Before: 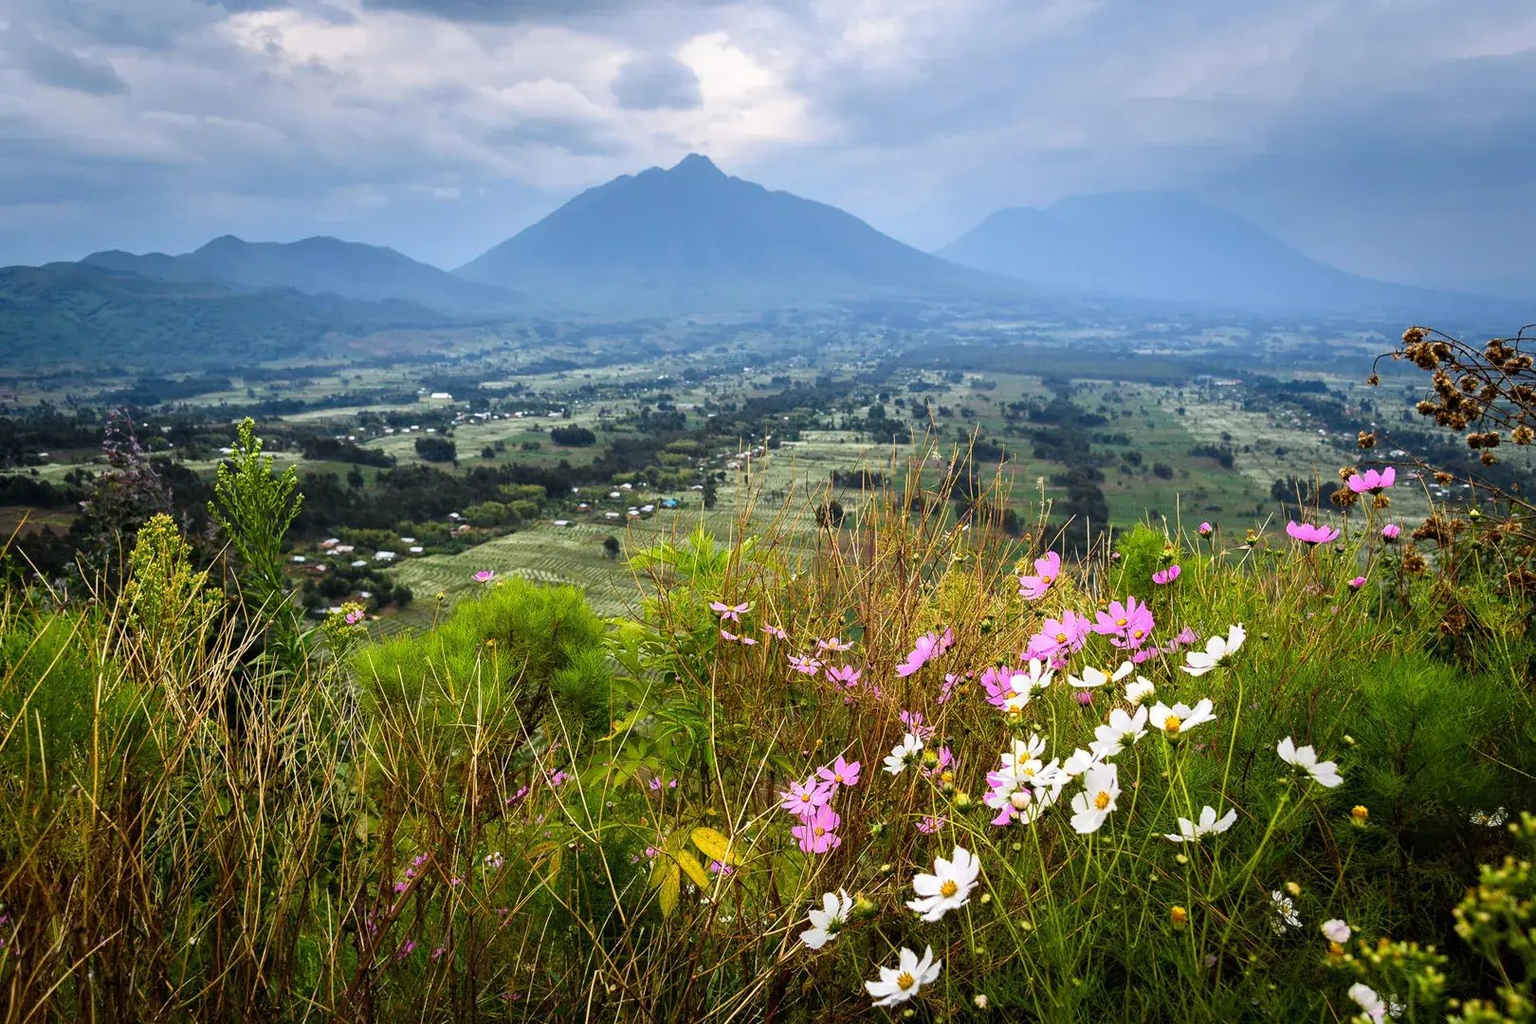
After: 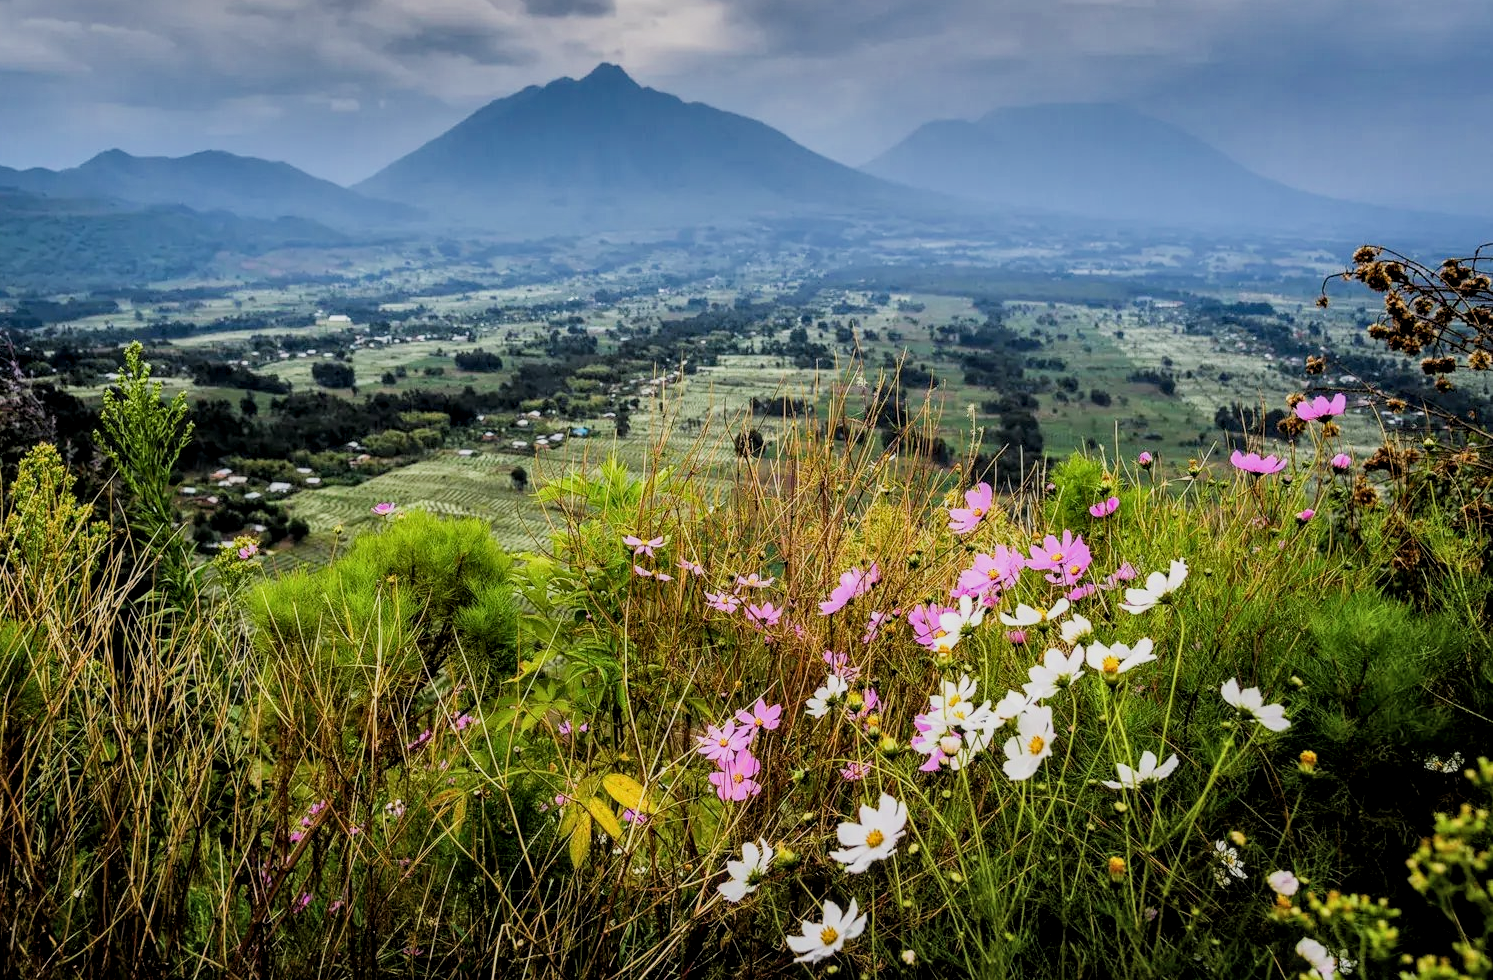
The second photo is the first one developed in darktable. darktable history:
exposure: black level correction 0.002, exposure 0.149 EV, compensate exposure bias true, compensate highlight preservation false
local contrast: on, module defaults
shadows and highlights: shadows 20.74, highlights -81.52, soften with gaussian
filmic rgb: middle gray luminance 29.13%, black relative exposure -10.28 EV, white relative exposure 5.49 EV, target black luminance 0%, hardness 3.95, latitude 1.7%, contrast 1.13, highlights saturation mix 4.75%, shadows ↔ highlights balance 15.48%
crop and rotate: left 7.783%, top 9.173%
